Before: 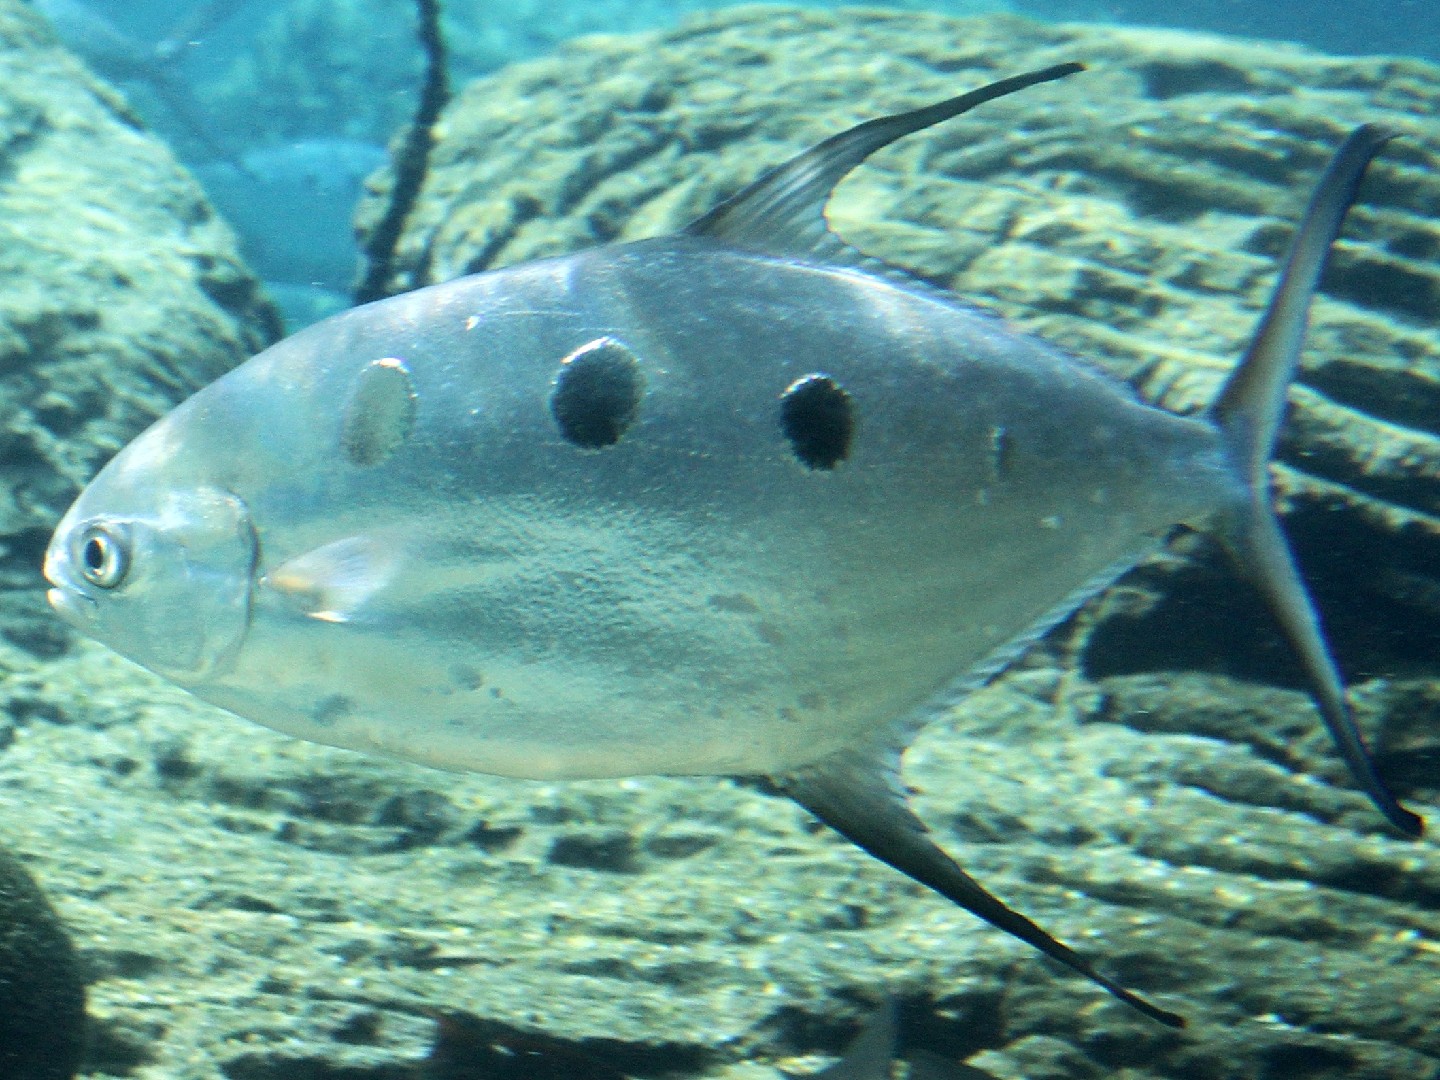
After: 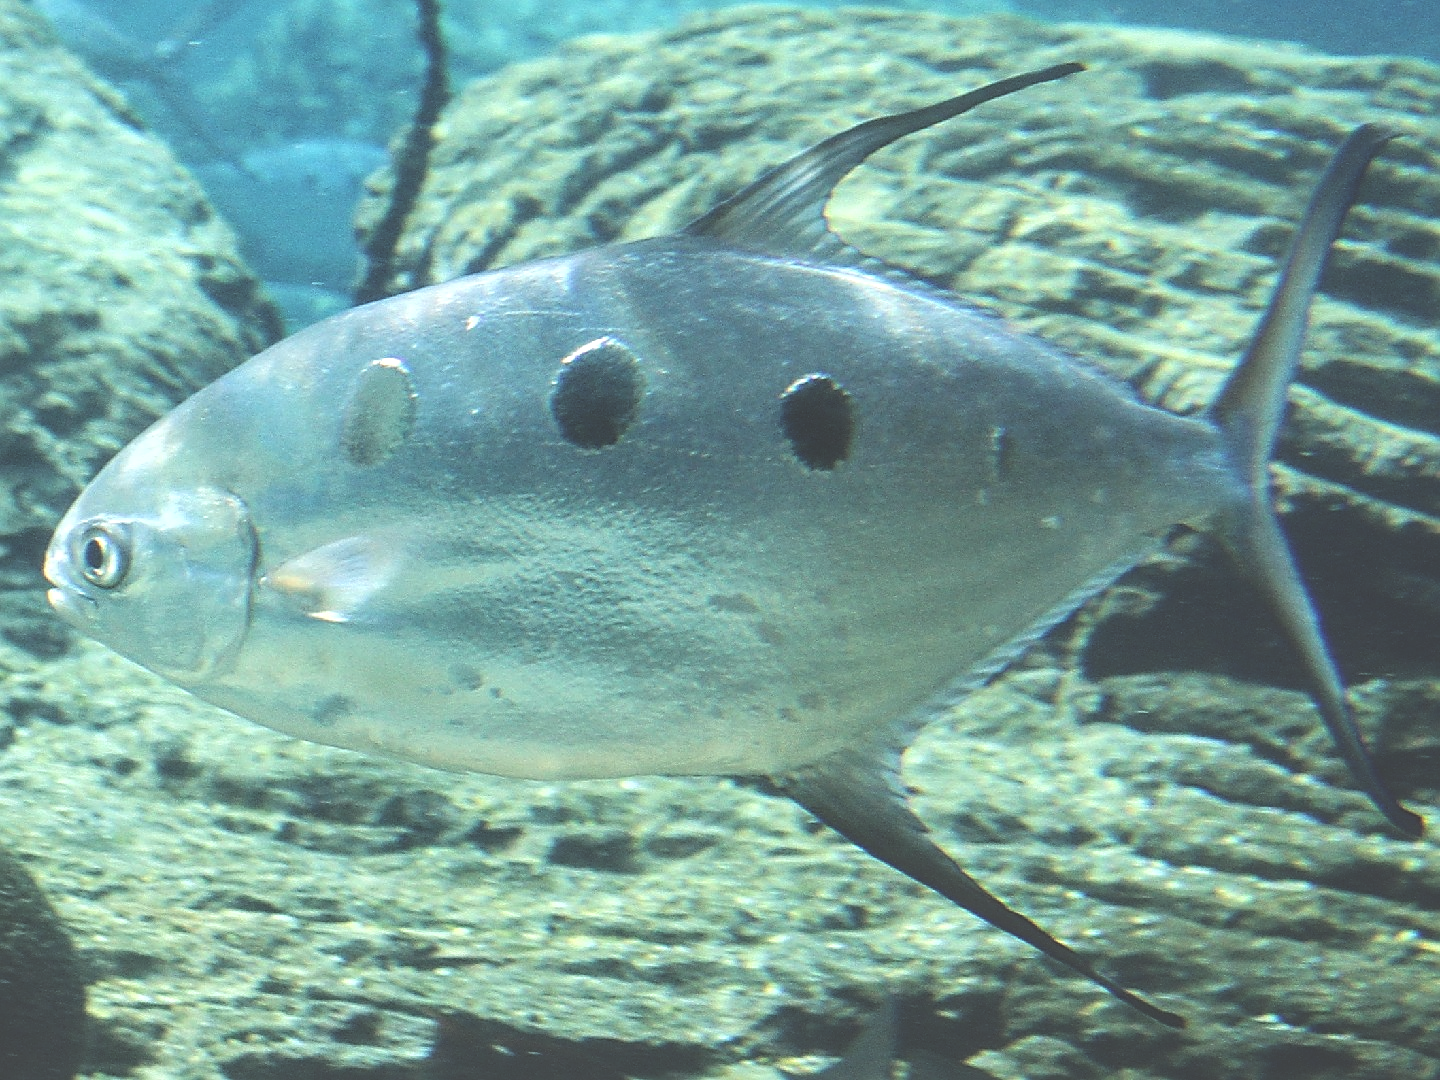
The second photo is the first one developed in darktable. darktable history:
exposure: black level correction -0.062, exposure -0.05 EV, compensate highlight preservation false
sharpen: on, module defaults
local contrast: on, module defaults
